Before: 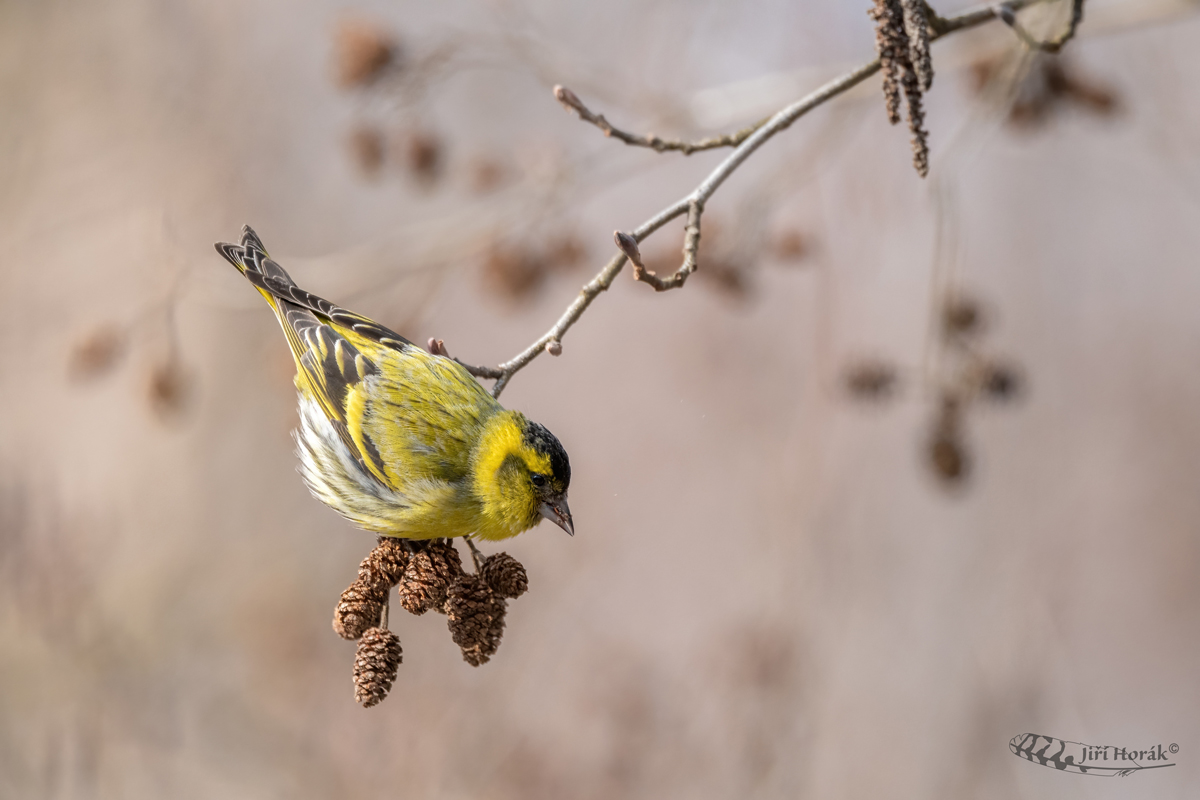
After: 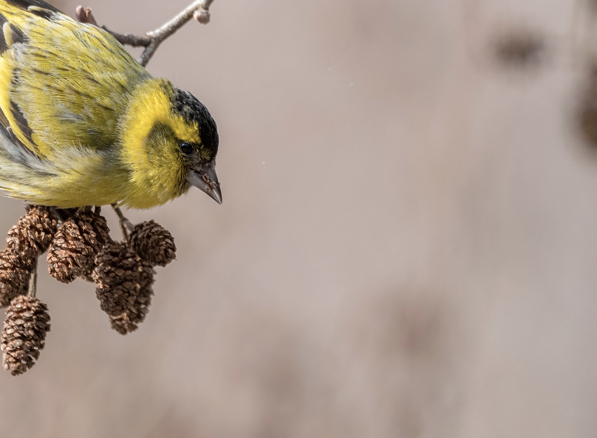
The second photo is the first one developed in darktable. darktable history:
crop: left 29.408%, top 41.625%, right 20.81%, bottom 3.513%
levels: mode automatic, levels [0.062, 0.494, 0.925]
color correction: highlights b* 0.054, saturation 0.799
